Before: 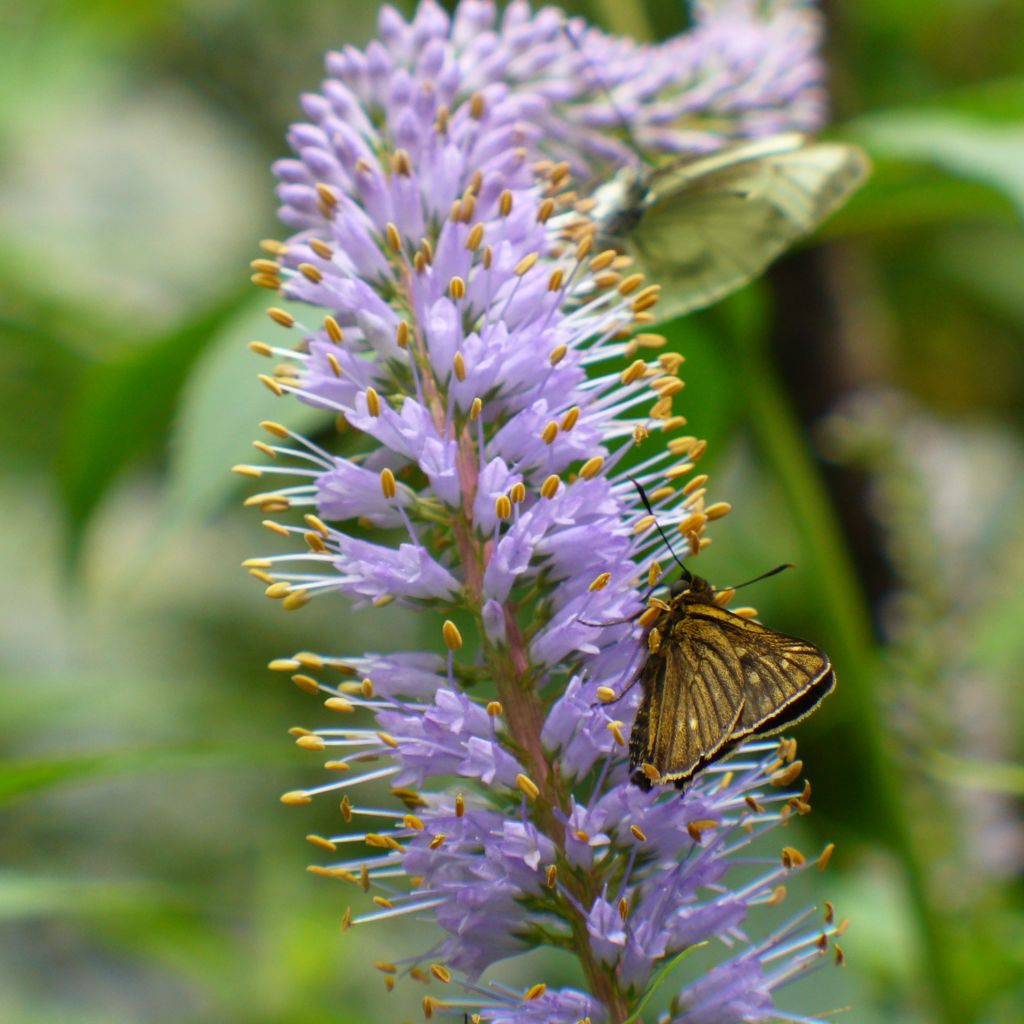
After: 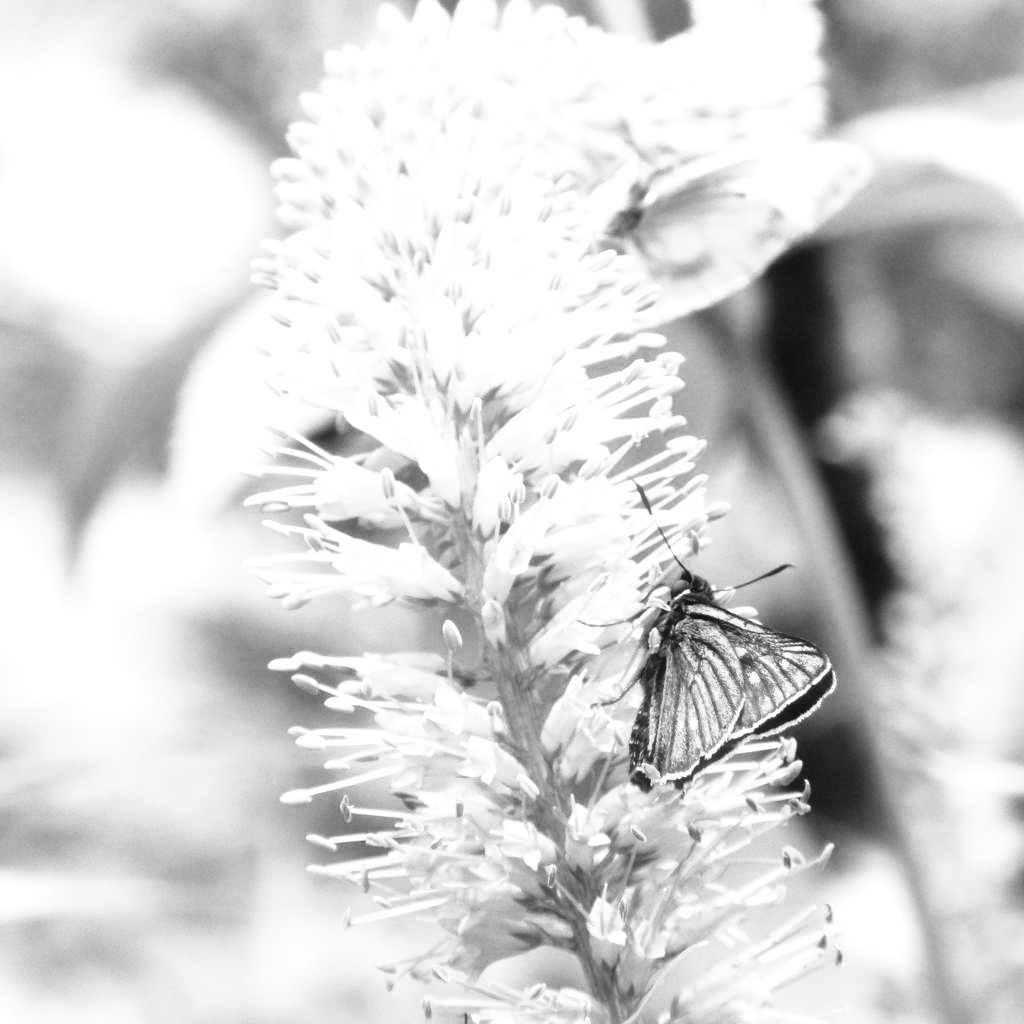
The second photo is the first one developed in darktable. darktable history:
exposure: exposure 0.408 EV, compensate exposure bias true, compensate highlight preservation false
tone equalizer: -8 EV -1.11 EV, -7 EV -1.02 EV, -6 EV -0.862 EV, -5 EV -0.58 EV, -3 EV 0.564 EV, -2 EV 0.894 EV, -1 EV 0.993 EV, +0 EV 1.07 EV
base curve: curves: ch0 [(0, 0) (0.557, 0.834) (1, 1)], preserve colors none
haze removal: strength -0.103, compatibility mode true, adaptive false
color zones: curves: ch0 [(0.11, 0.396) (0.195, 0.36) (0.25, 0.5) (0.303, 0.412) (0.357, 0.544) (0.75, 0.5) (0.967, 0.328)]; ch1 [(0, 0.468) (0.112, 0.512) (0.202, 0.6) (0.25, 0.5) (0.307, 0.352) (0.357, 0.544) (0.75, 0.5) (0.963, 0.524)]
color correction: highlights b* 0.028
contrast brightness saturation: saturation -0.997
